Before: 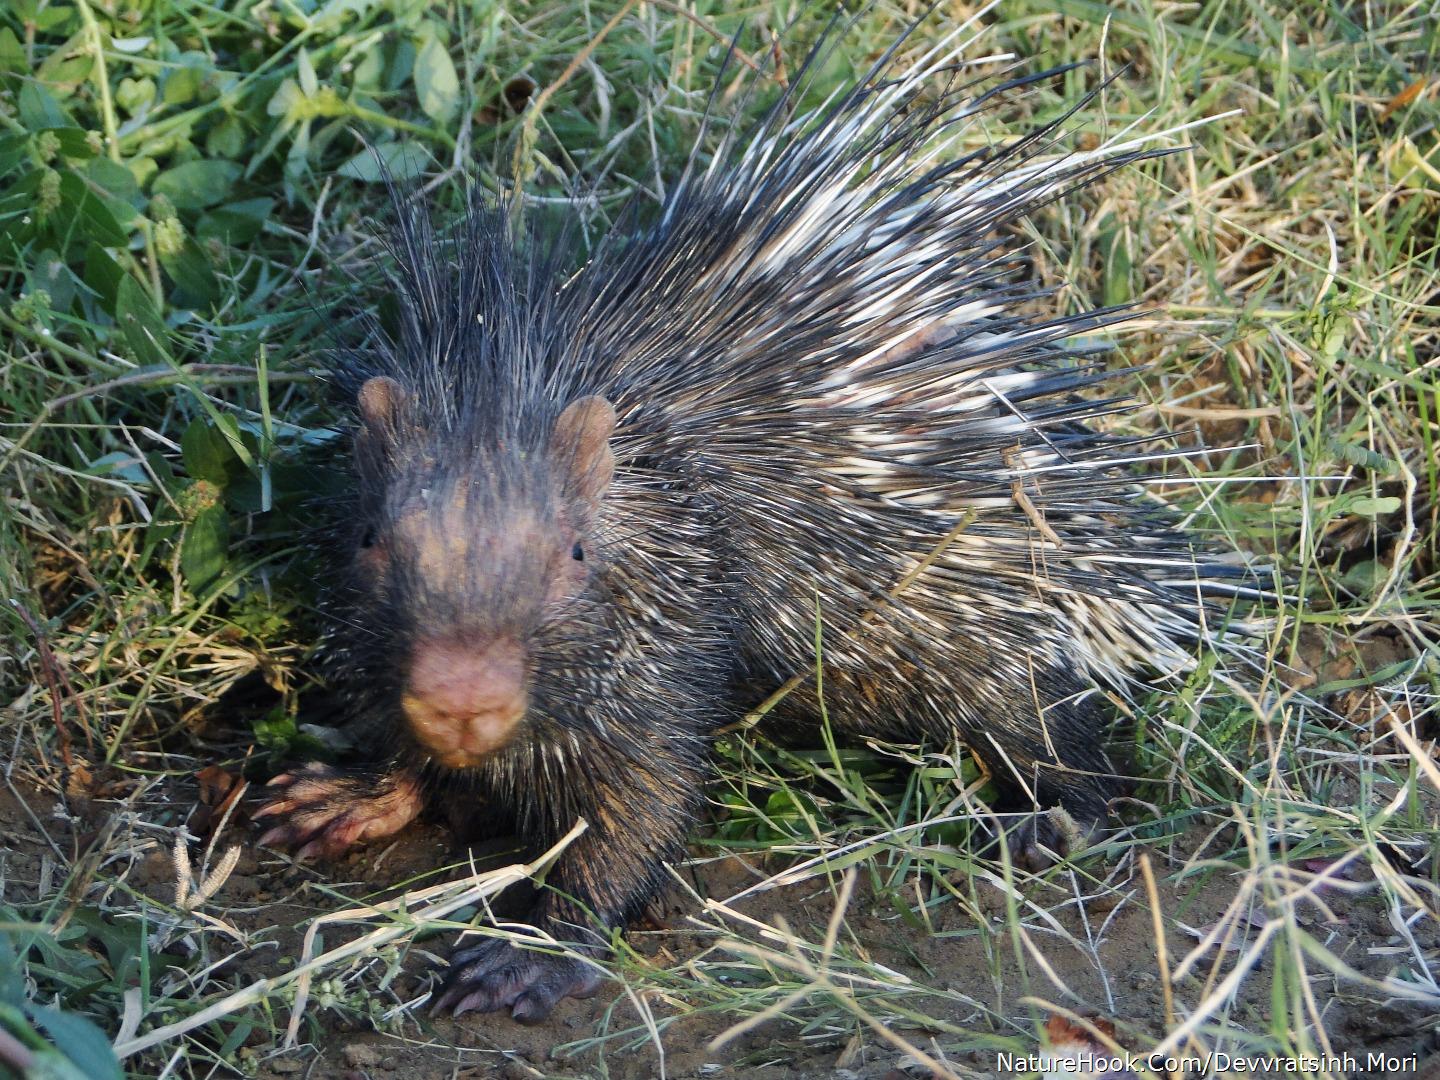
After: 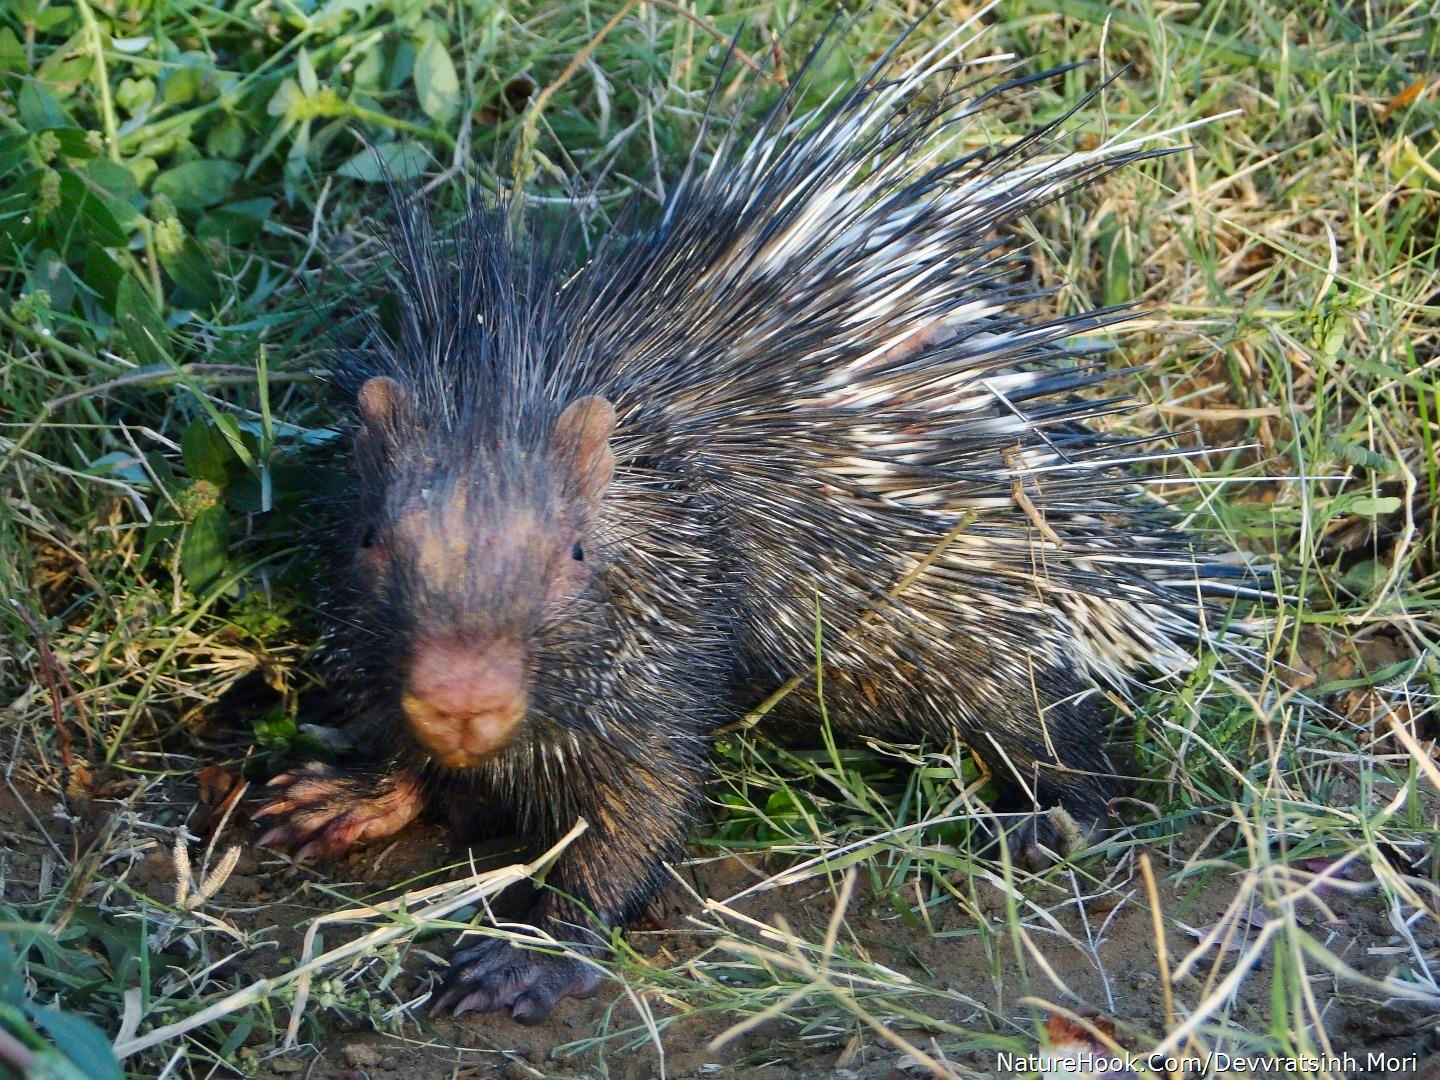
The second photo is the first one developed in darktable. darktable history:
contrast brightness saturation: contrast 0.076, saturation 0.199
